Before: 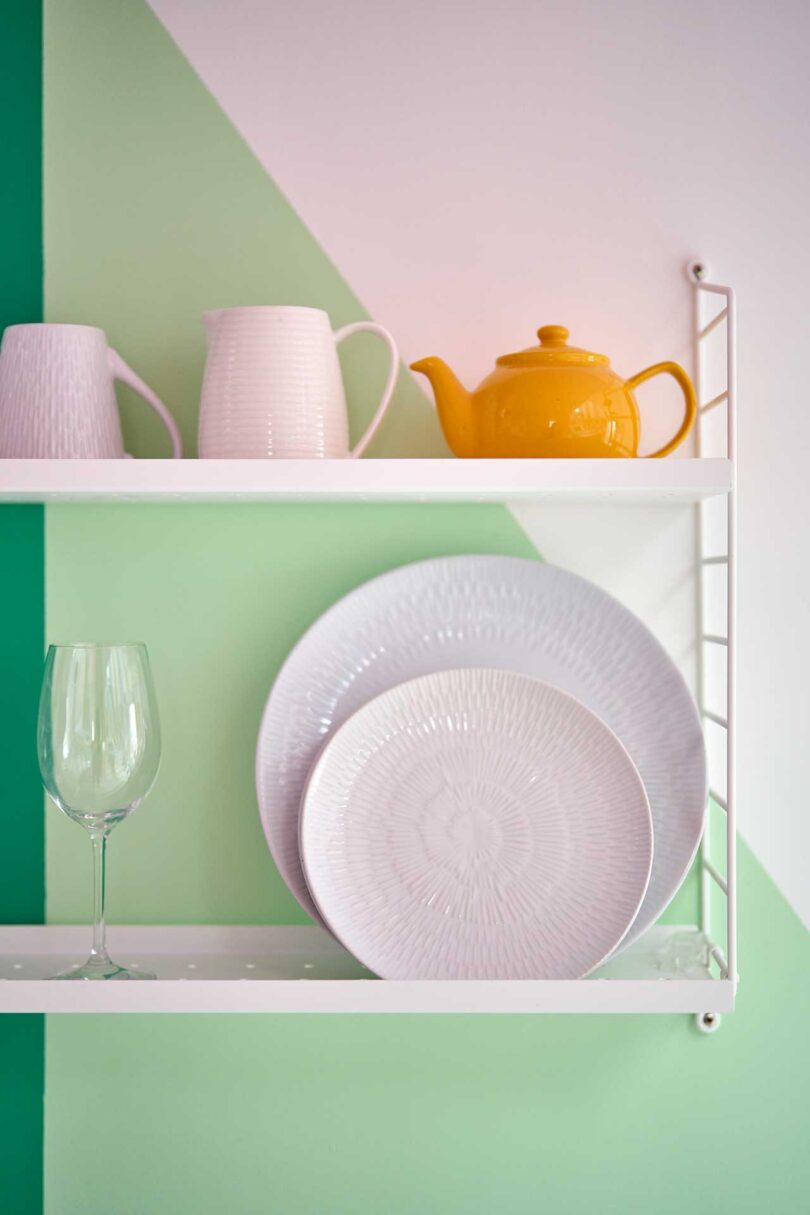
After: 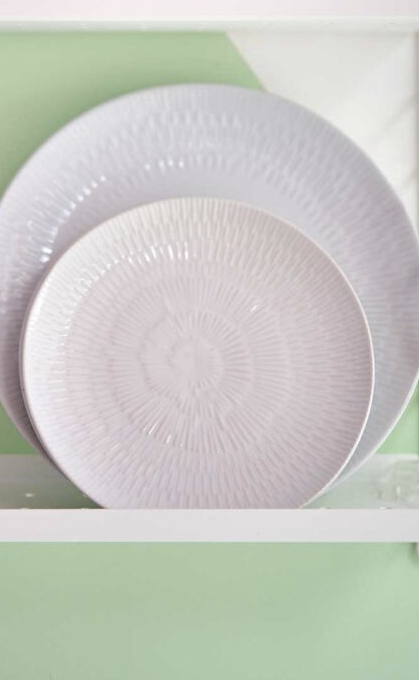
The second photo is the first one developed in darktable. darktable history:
color contrast: green-magenta contrast 0.8, blue-yellow contrast 1.1, unbound 0
crop: left 34.479%, top 38.822%, right 13.718%, bottom 5.172%
color correction: saturation 0.8
